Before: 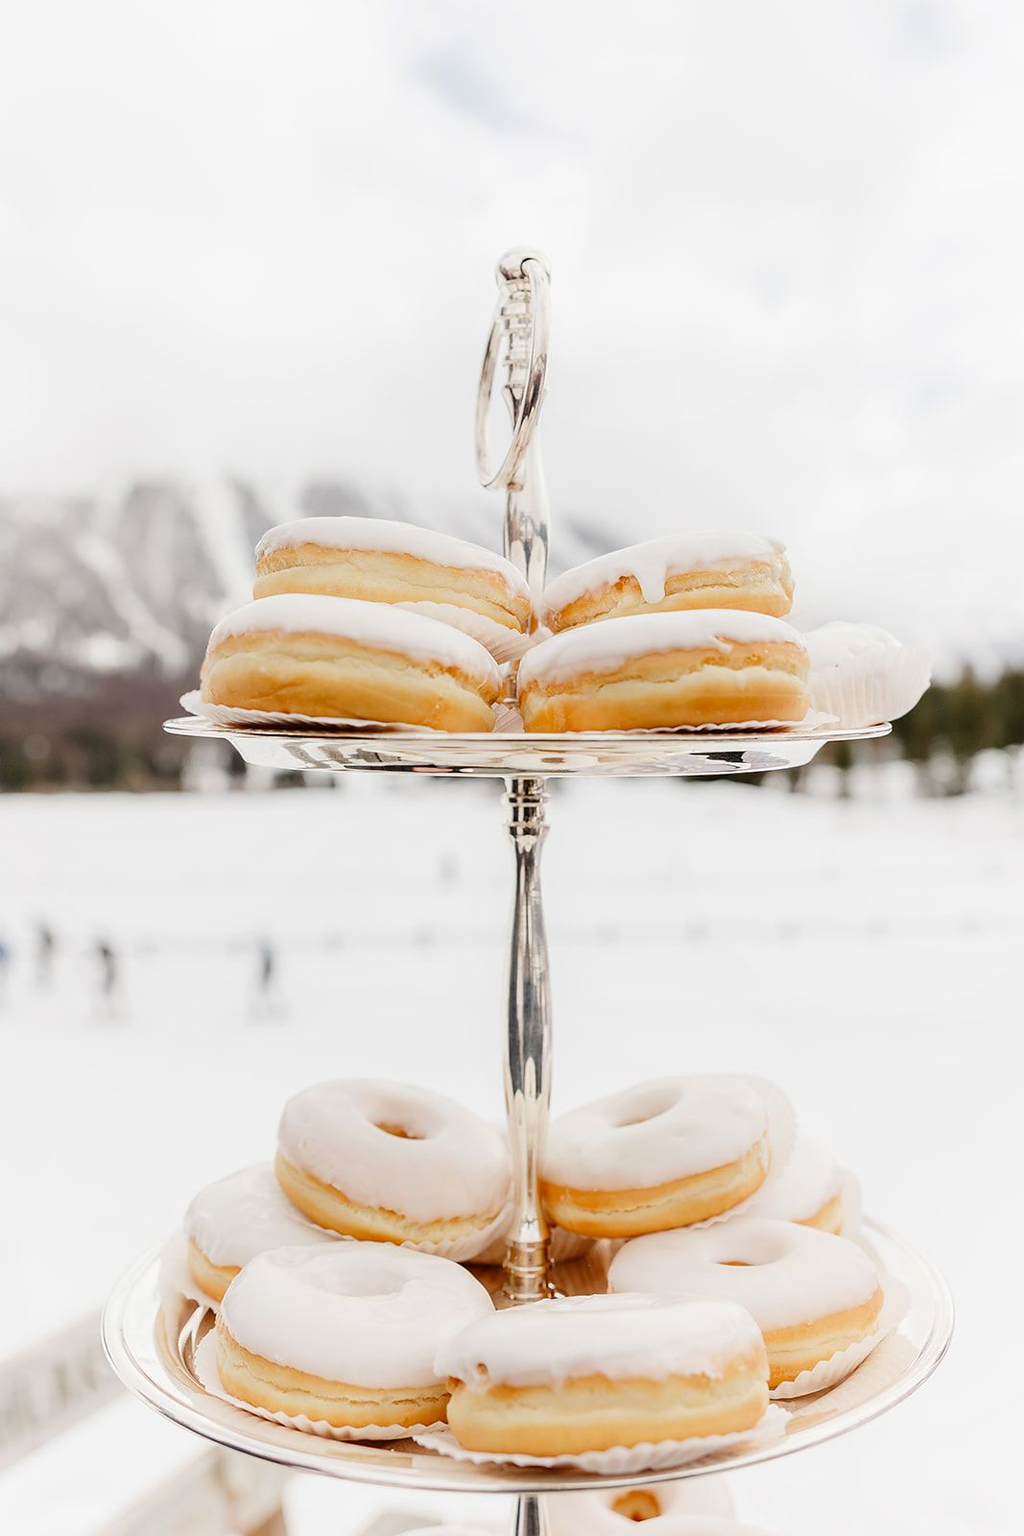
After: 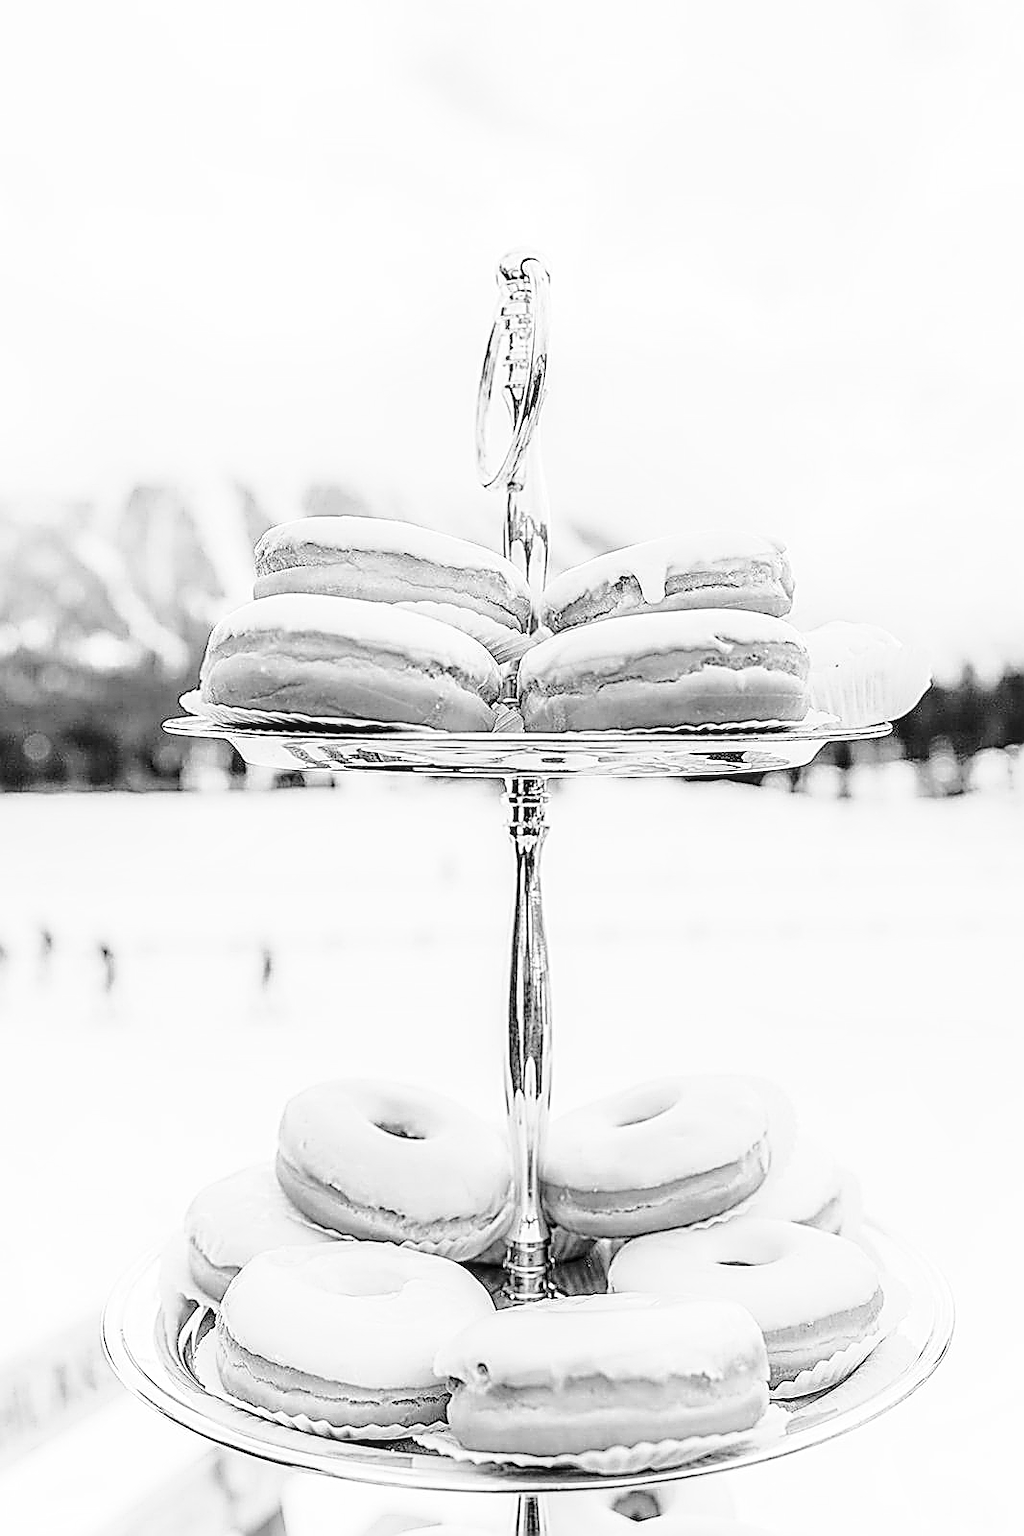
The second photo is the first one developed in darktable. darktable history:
exposure: exposure -0.377 EV, compensate highlight preservation false
tone equalizer: -8 EV -0.435 EV, -7 EV -0.428 EV, -6 EV -0.35 EV, -5 EV -0.183 EV, -3 EV 0.225 EV, -2 EV 0.356 EV, -1 EV 0.409 EV, +0 EV 0.417 EV
color calibration: output gray [0.21, 0.42, 0.37, 0], illuminant F (fluorescent), F source F9 (Cool White Deluxe 4150 K) – high CRI, x 0.374, y 0.373, temperature 4154.71 K
sharpen: amount 1.847
local contrast: detail 130%
contrast equalizer: y [[0.5, 0.5, 0.5, 0.512, 0.552, 0.62], [0.5 ×6], [0.5 ×4, 0.504, 0.553], [0 ×6], [0 ×6]]
tone curve: curves: ch0 [(0, 0.019) (0.078, 0.058) (0.223, 0.217) (0.424, 0.553) (0.631, 0.764) (0.816, 0.932) (1, 1)]; ch1 [(0, 0) (0.262, 0.227) (0.417, 0.386) (0.469, 0.467) (0.502, 0.503) (0.544, 0.548) (0.57, 0.579) (0.608, 0.62) (0.65, 0.68) (0.994, 0.987)]; ch2 [(0, 0) (0.262, 0.188) (0.5, 0.504) (0.553, 0.592) (0.599, 0.653) (1, 1)], color space Lab, linked channels
